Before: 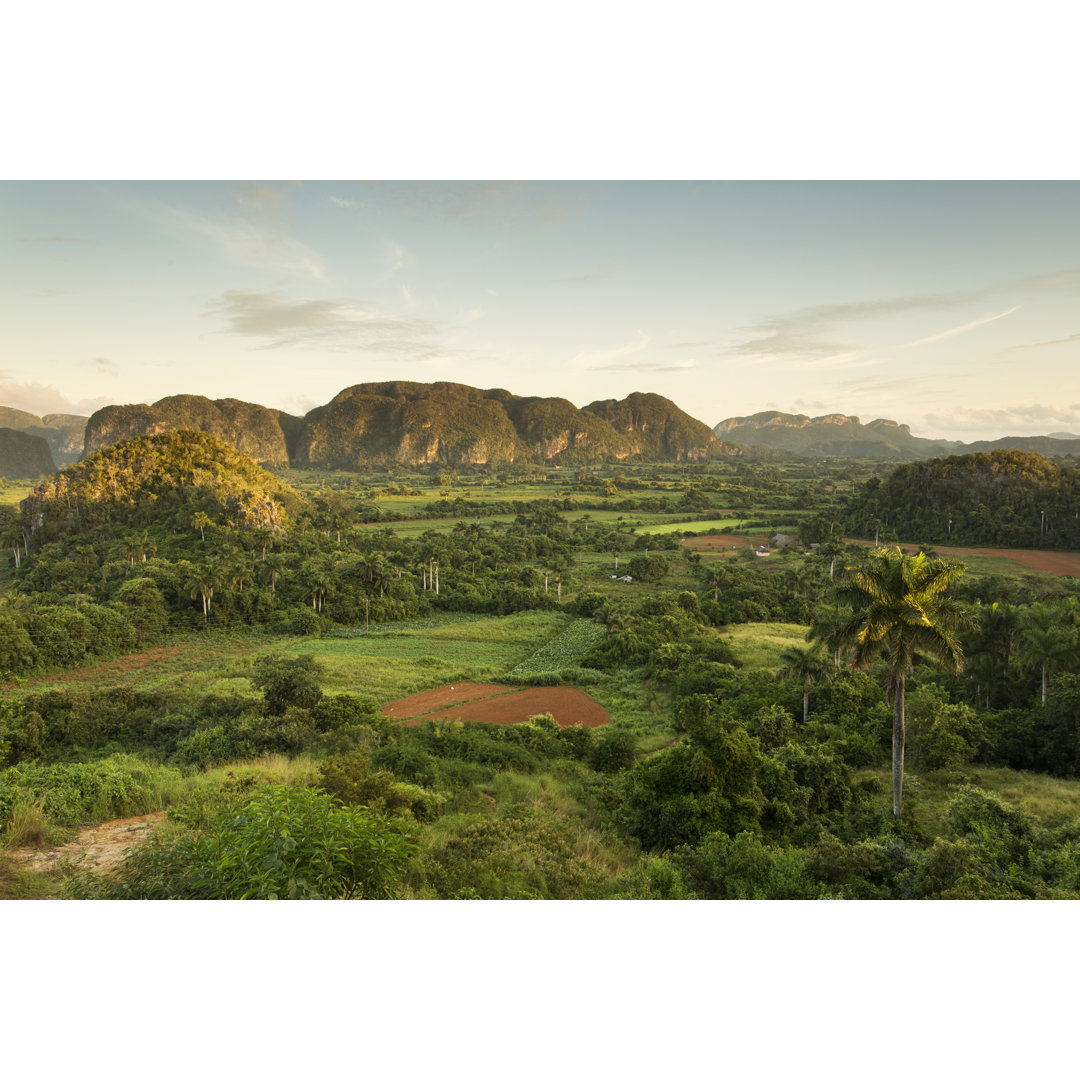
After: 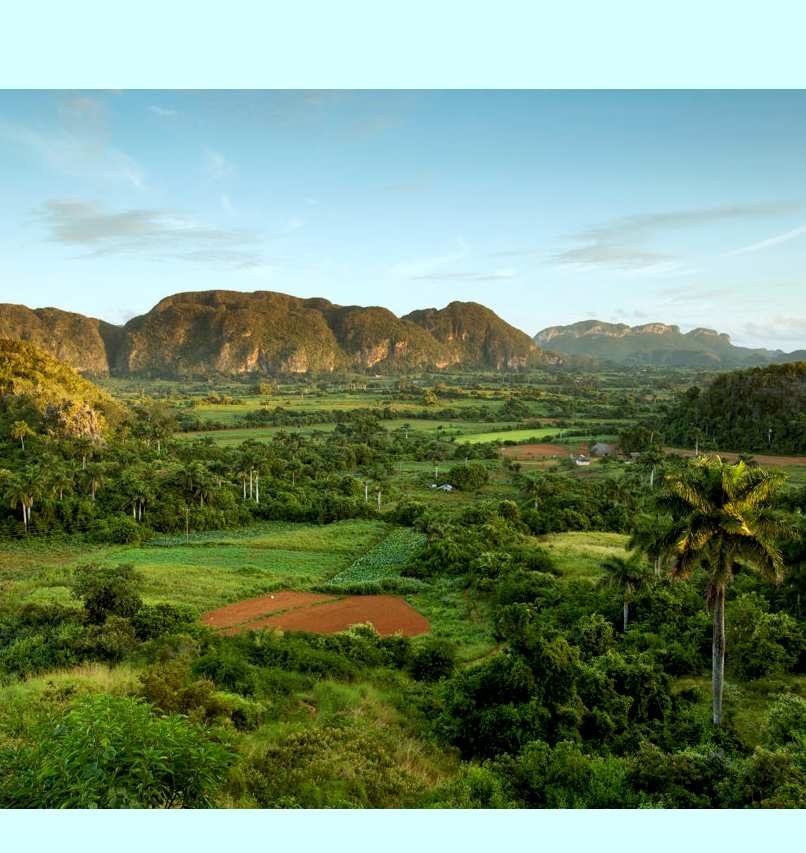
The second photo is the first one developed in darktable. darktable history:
exposure: black level correction 0.009, exposure 0.016 EV, compensate exposure bias true, compensate highlight preservation false
color balance rgb: perceptual saturation grading › global saturation 14.59%
crop: left 16.716%, top 8.478%, right 8.634%, bottom 12.53%
tone equalizer: mask exposure compensation -0.498 EV
color correction: highlights a* -9.63, highlights b* -21.62
